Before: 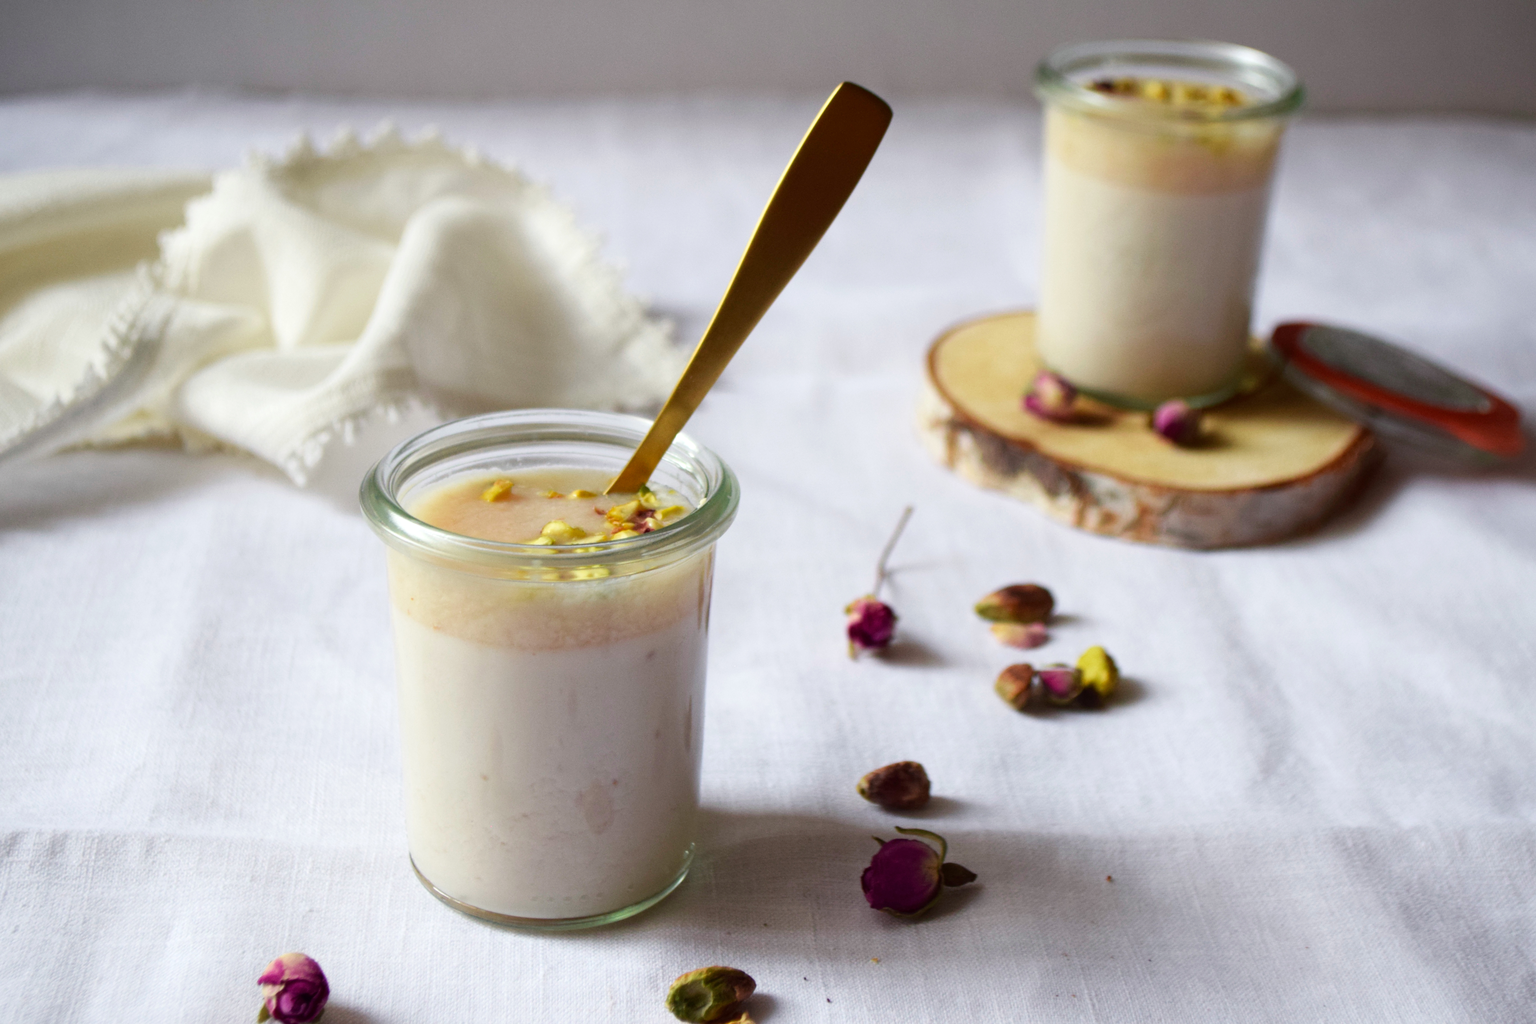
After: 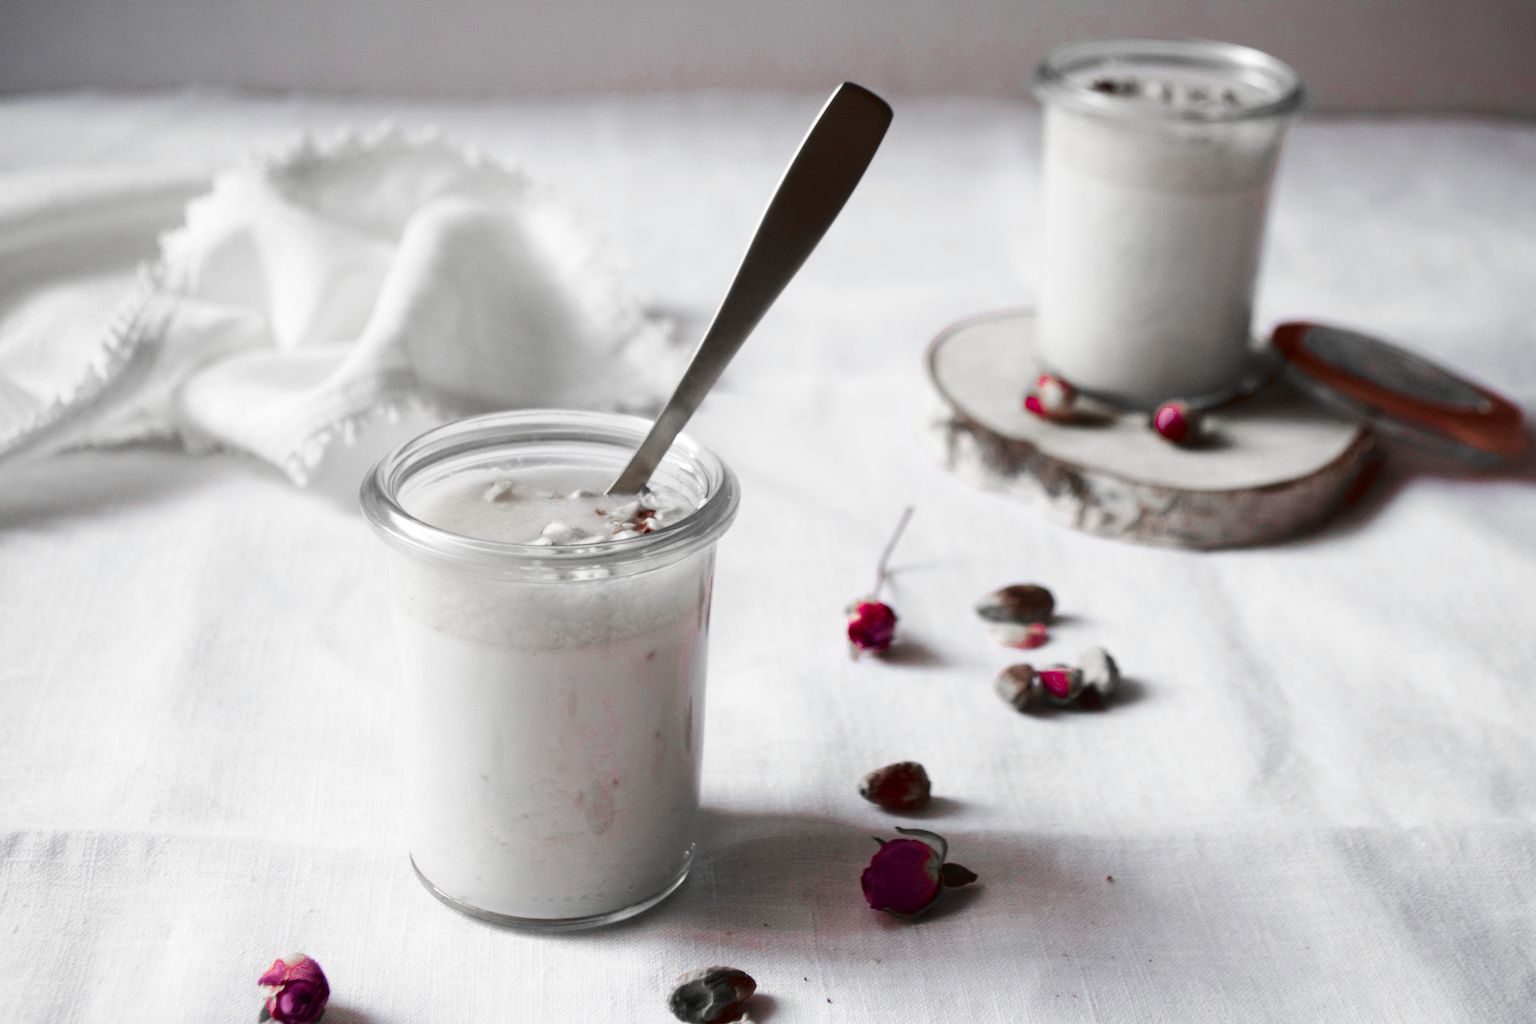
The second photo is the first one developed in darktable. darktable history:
color zones: curves: ch0 [(0, 0.278) (0.143, 0.5) (0.286, 0.5) (0.429, 0.5) (0.571, 0.5) (0.714, 0.5) (0.857, 0.5) (1, 0.5)]; ch1 [(0, 1) (0.143, 0.165) (0.286, 0) (0.429, 0) (0.571, 0) (0.714, 0) (0.857, 0.5) (1, 0.5)]; ch2 [(0, 0.508) (0.143, 0.5) (0.286, 0.5) (0.429, 0.5) (0.571, 0.5) (0.714, 0.5) (0.857, 0.5) (1, 0.5)]
tone curve: curves: ch0 [(0, 0.01) (0.037, 0.032) (0.131, 0.108) (0.275, 0.258) (0.483, 0.512) (0.61, 0.661) (0.696, 0.742) (0.792, 0.834) (0.911, 0.936) (0.997, 0.995)]; ch1 [(0, 0) (0.308, 0.29) (0.425, 0.411) (0.503, 0.502) (0.551, 0.563) (0.683, 0.706) (0.746, 0.77) (1, 1)]; ch2 [(0, 0) (0.246, 0.233) (0.36, 0.352) (0.415, 0.415) (0.485, 0.487) (0.502, 0.502) (0.525, 0.523) (0.545, 0.552) (0.587, 0.6) (0.636, 0.652) (0.711, 0.729) (0.845, 0.855) (0.998, 0.977)], color space Lab, independent channels, preserve colors none
exposure: compensate highlight preservation false
